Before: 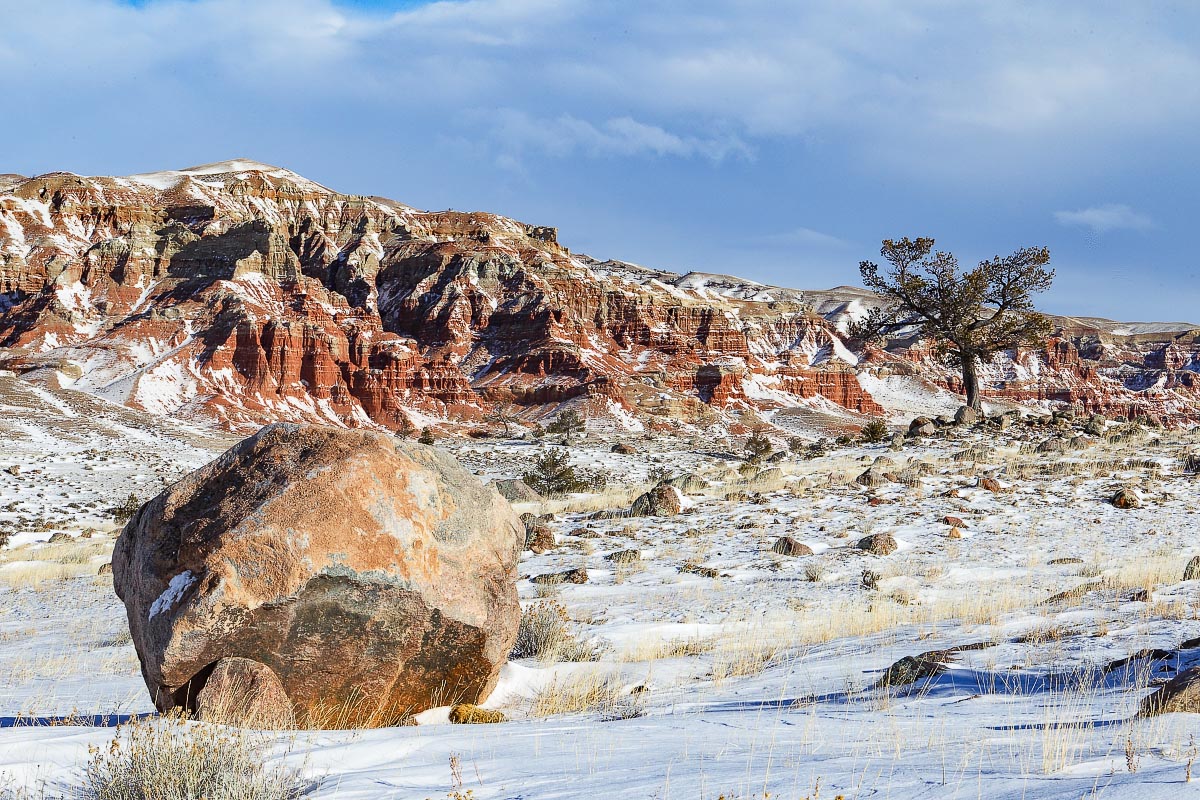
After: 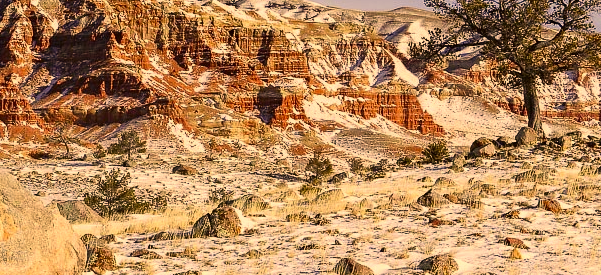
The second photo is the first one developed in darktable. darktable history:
color correction: highlights a* 17.97, highlights b* 34.81, shadows a* 1.4, shadows b* 6.08, saturation 1.03
crop: left 36.653%, top 34.962%, right 13.198%, bottom 30.616%
